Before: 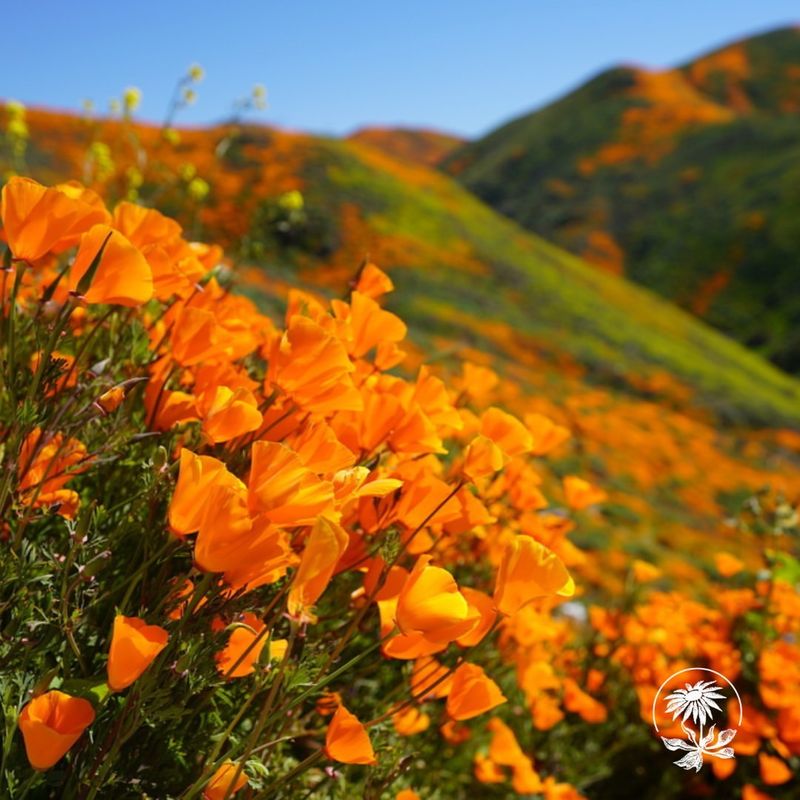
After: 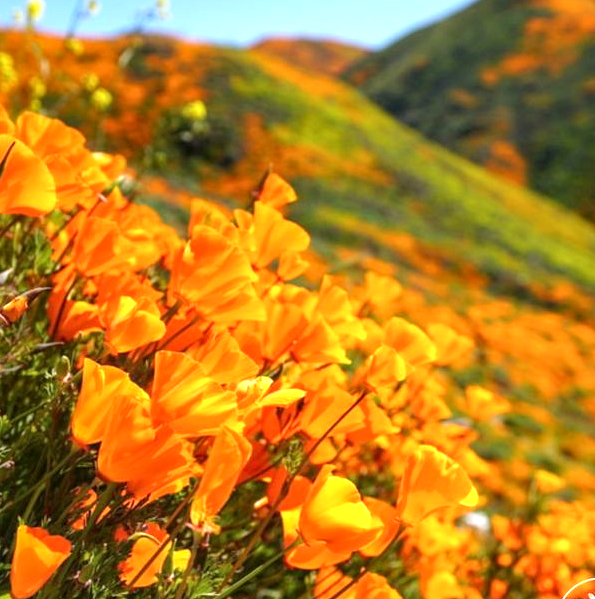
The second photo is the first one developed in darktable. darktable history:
exposure: exposure 0.811 EV, compensate highlight preservation false
crop and rotate: left 12.227%, top 11.354%, right 13.327%, bottom 13.734%
local contrast: on, module defaults
